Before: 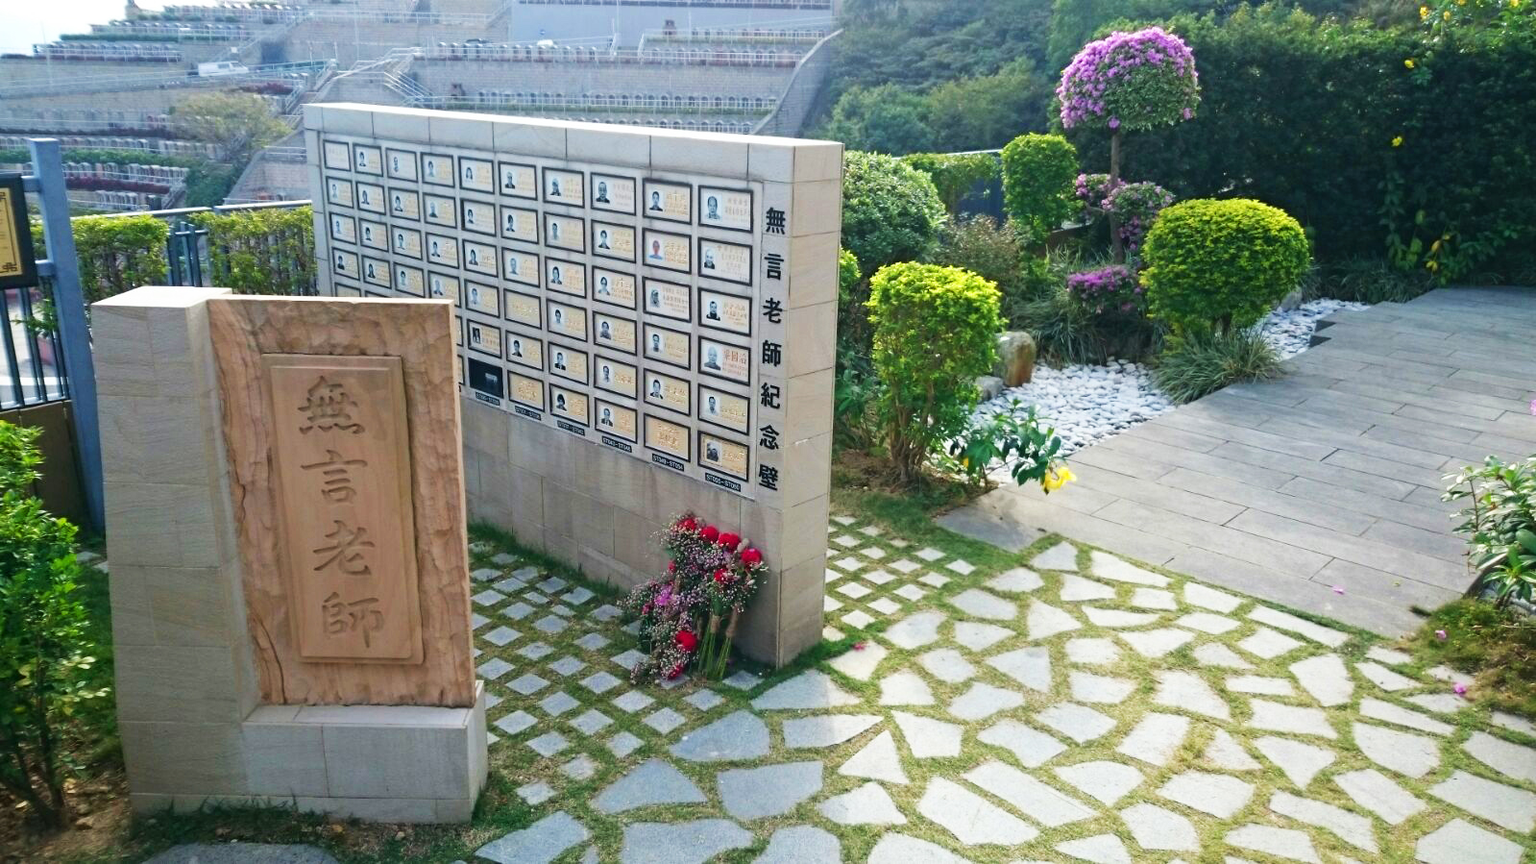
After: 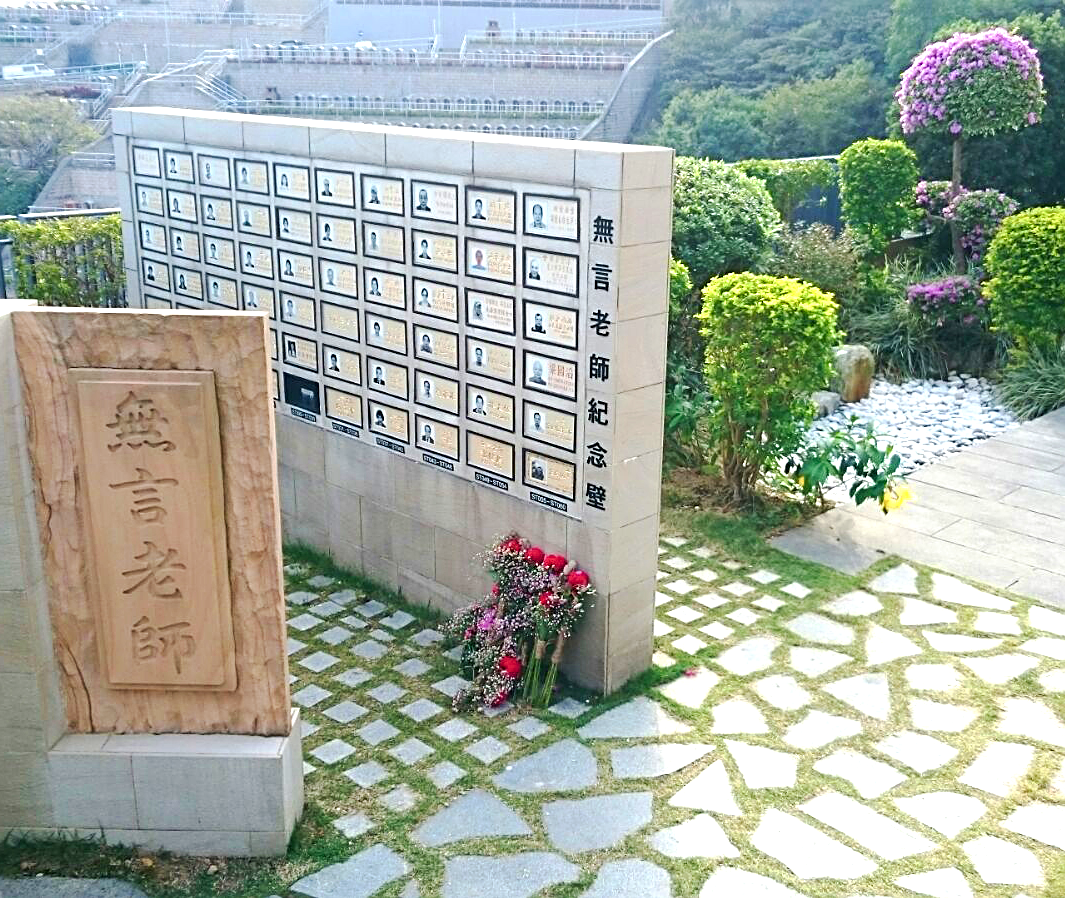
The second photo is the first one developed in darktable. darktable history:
crop and rotate: left 12.845%, right 20.533%
sharpen: on, module defaults
exposure: black level correction 0.001, exposure 0.5 EV, compensate exposure bias true, compensate highlight preservation false
base curve: curves: ch0 [(0, 0) (0.262, 0.32) (0.722, 0.705) (1, 1)], preserve colors none
